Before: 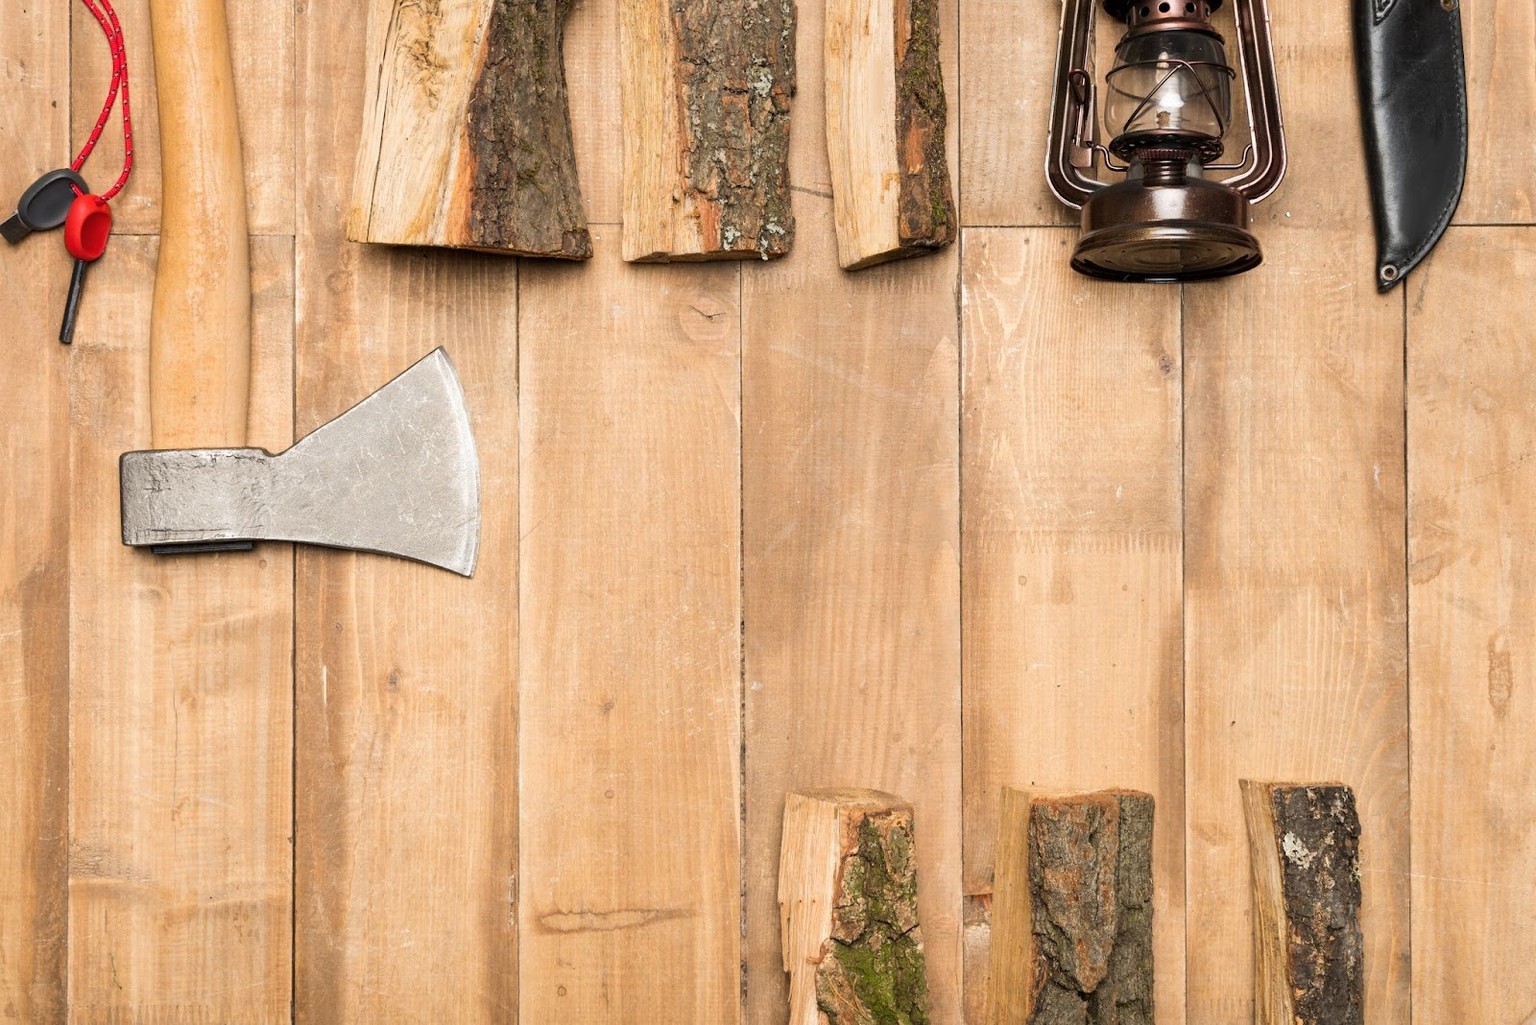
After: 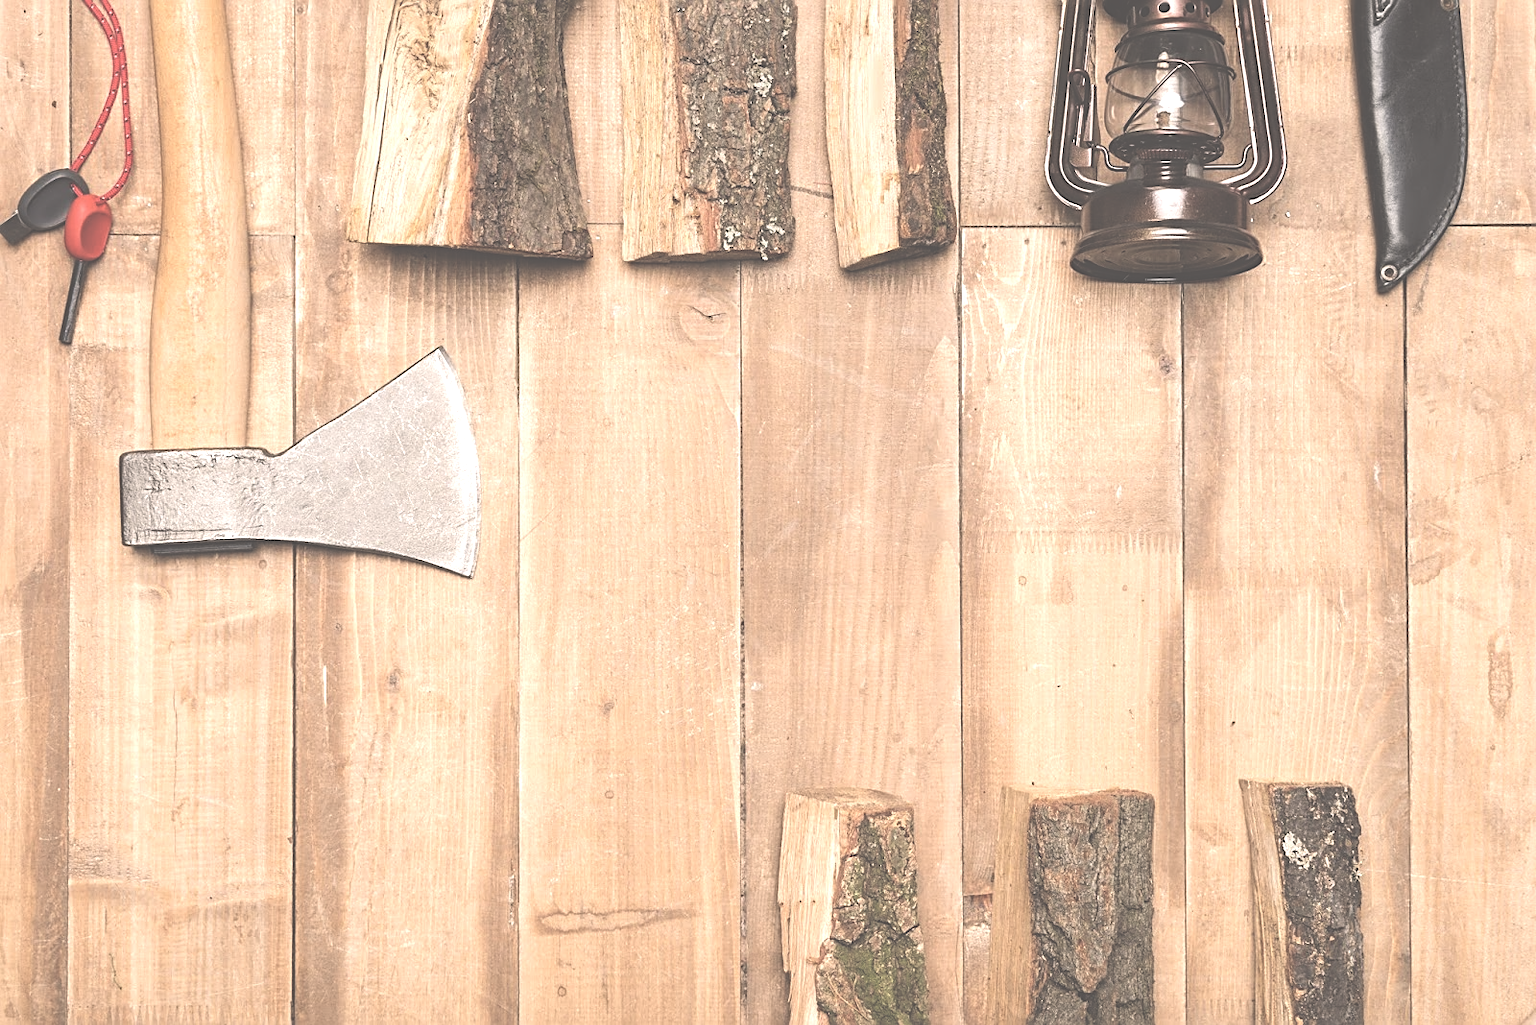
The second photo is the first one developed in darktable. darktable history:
exposure: black level correction -0.072, exposure 0.503 EV, compensate exposure bias true, compensate highlight preservation false
sharpen: on, module defaults
color correction: highlights a* 5.56, highlights b* 5.21, saturation 0.625
haze removal: compatibility mode true, adaptive false
